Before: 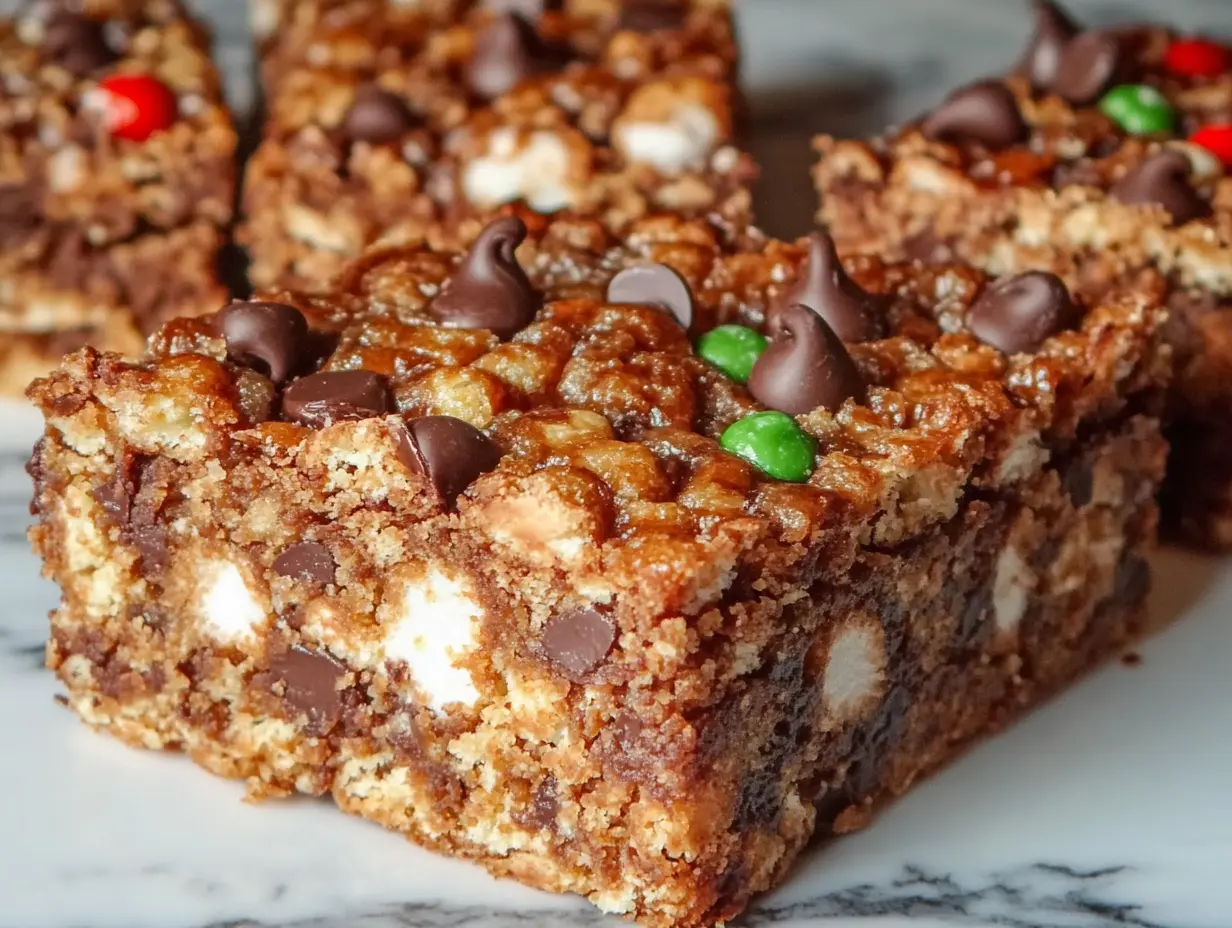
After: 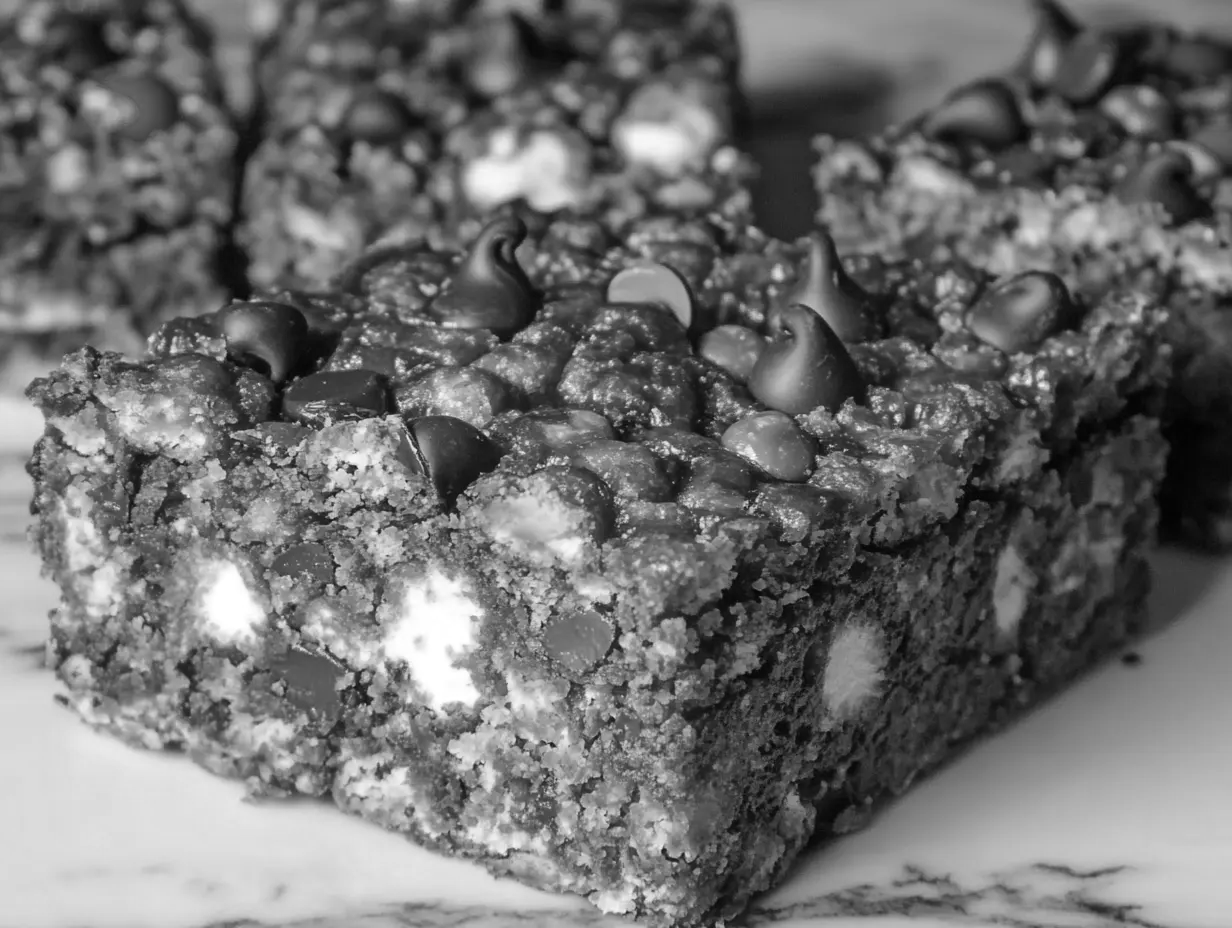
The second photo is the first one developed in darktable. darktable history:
color calibration: output gray [0.253, 0.26, 0.487, 0], illuminant as shot in camera, x 0.384, y 0.38, temperature 3965.45 K
